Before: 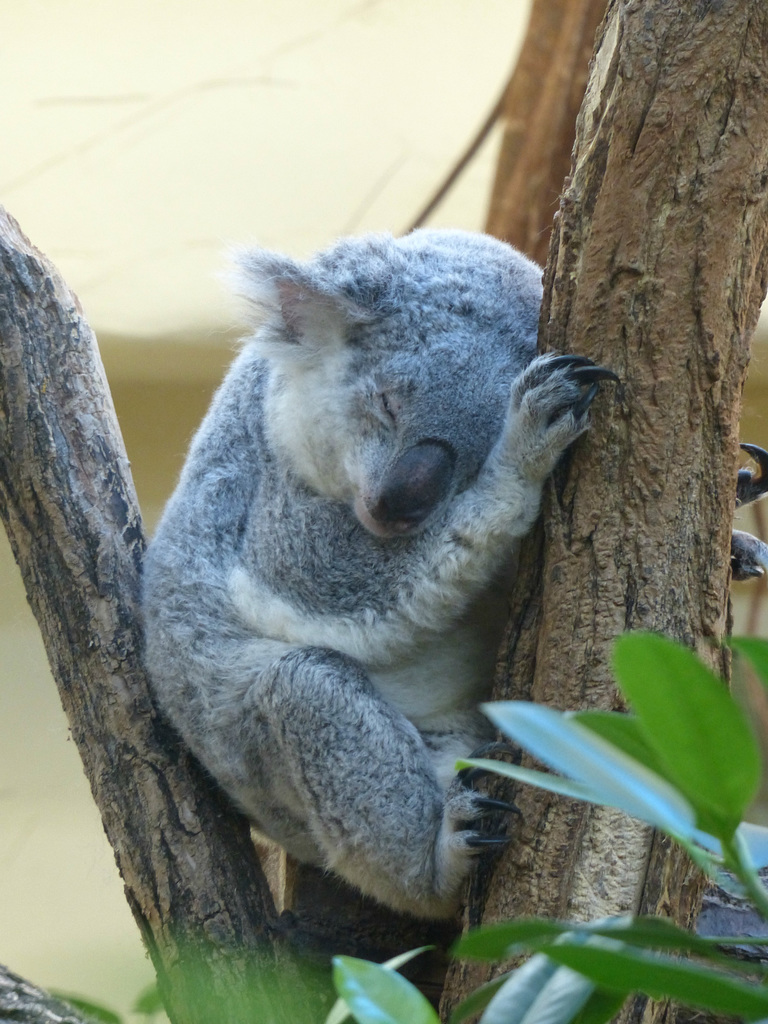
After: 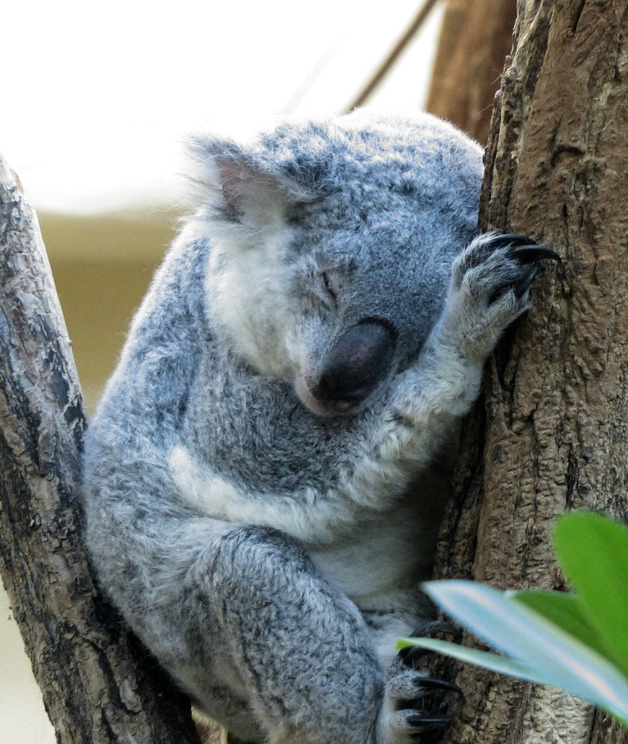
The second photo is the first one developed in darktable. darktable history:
filmic rgb: black relative exposure -8.31 EV, white relative exposure 2.2 EV, threshold 2.98 EV, target white luminance 99.983%, hardness 7.11, latitude 75.23%, contrast 1.323, highlights saturation mix -2.83%, shadows ↔ highlights balance 29.75%, add noise in highlights 0.001, color science v3 (2019), use custom middle-gray values true, contrast in highlights soft, enable highlight reconstruction true
crop: left 7.775%, top 11.852%, right 10.349%, bottom 15.454%
